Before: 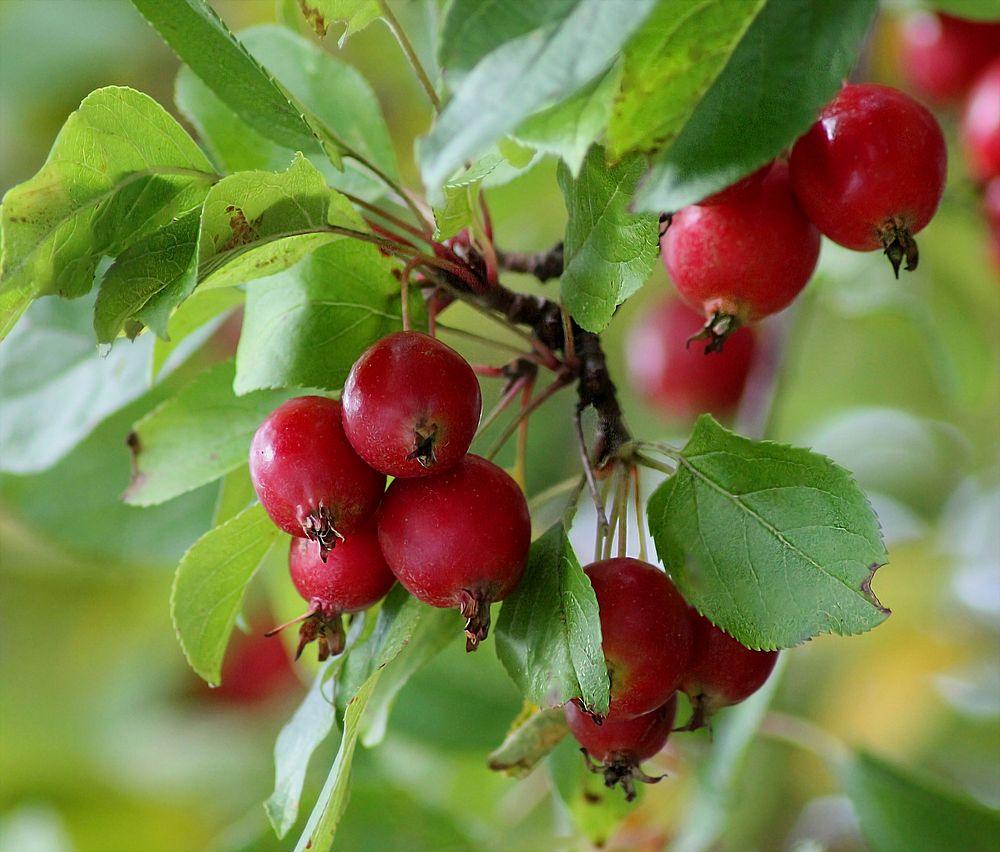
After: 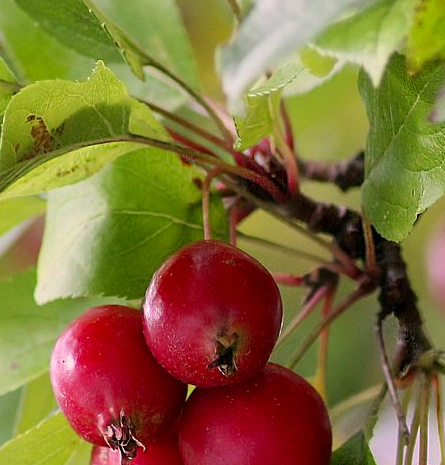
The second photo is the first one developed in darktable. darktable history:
crop: left 19.973%, top 10.755%, right 35.453%, bottom 34.569%
color correction: highlights a* 14.59, highlights b* 4.85
